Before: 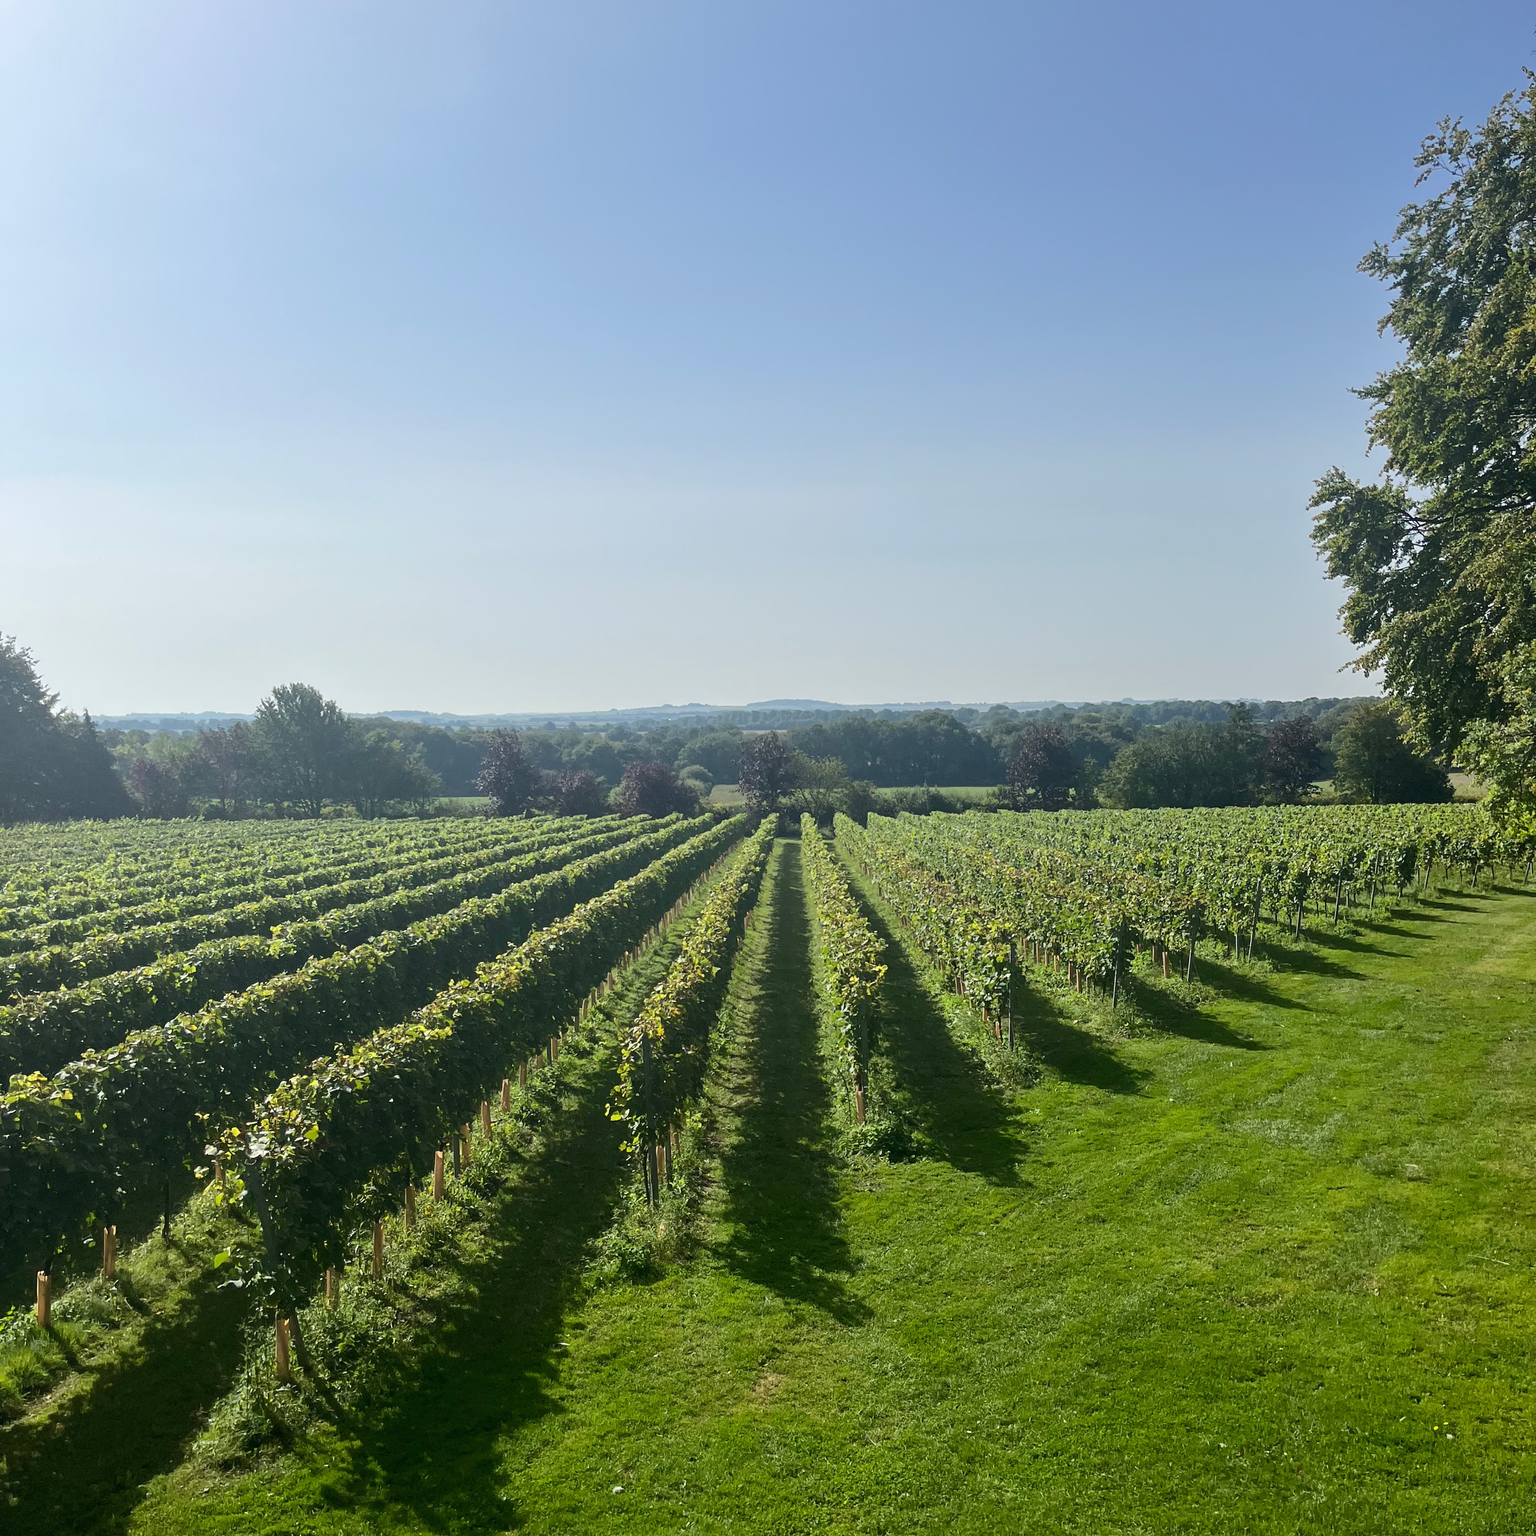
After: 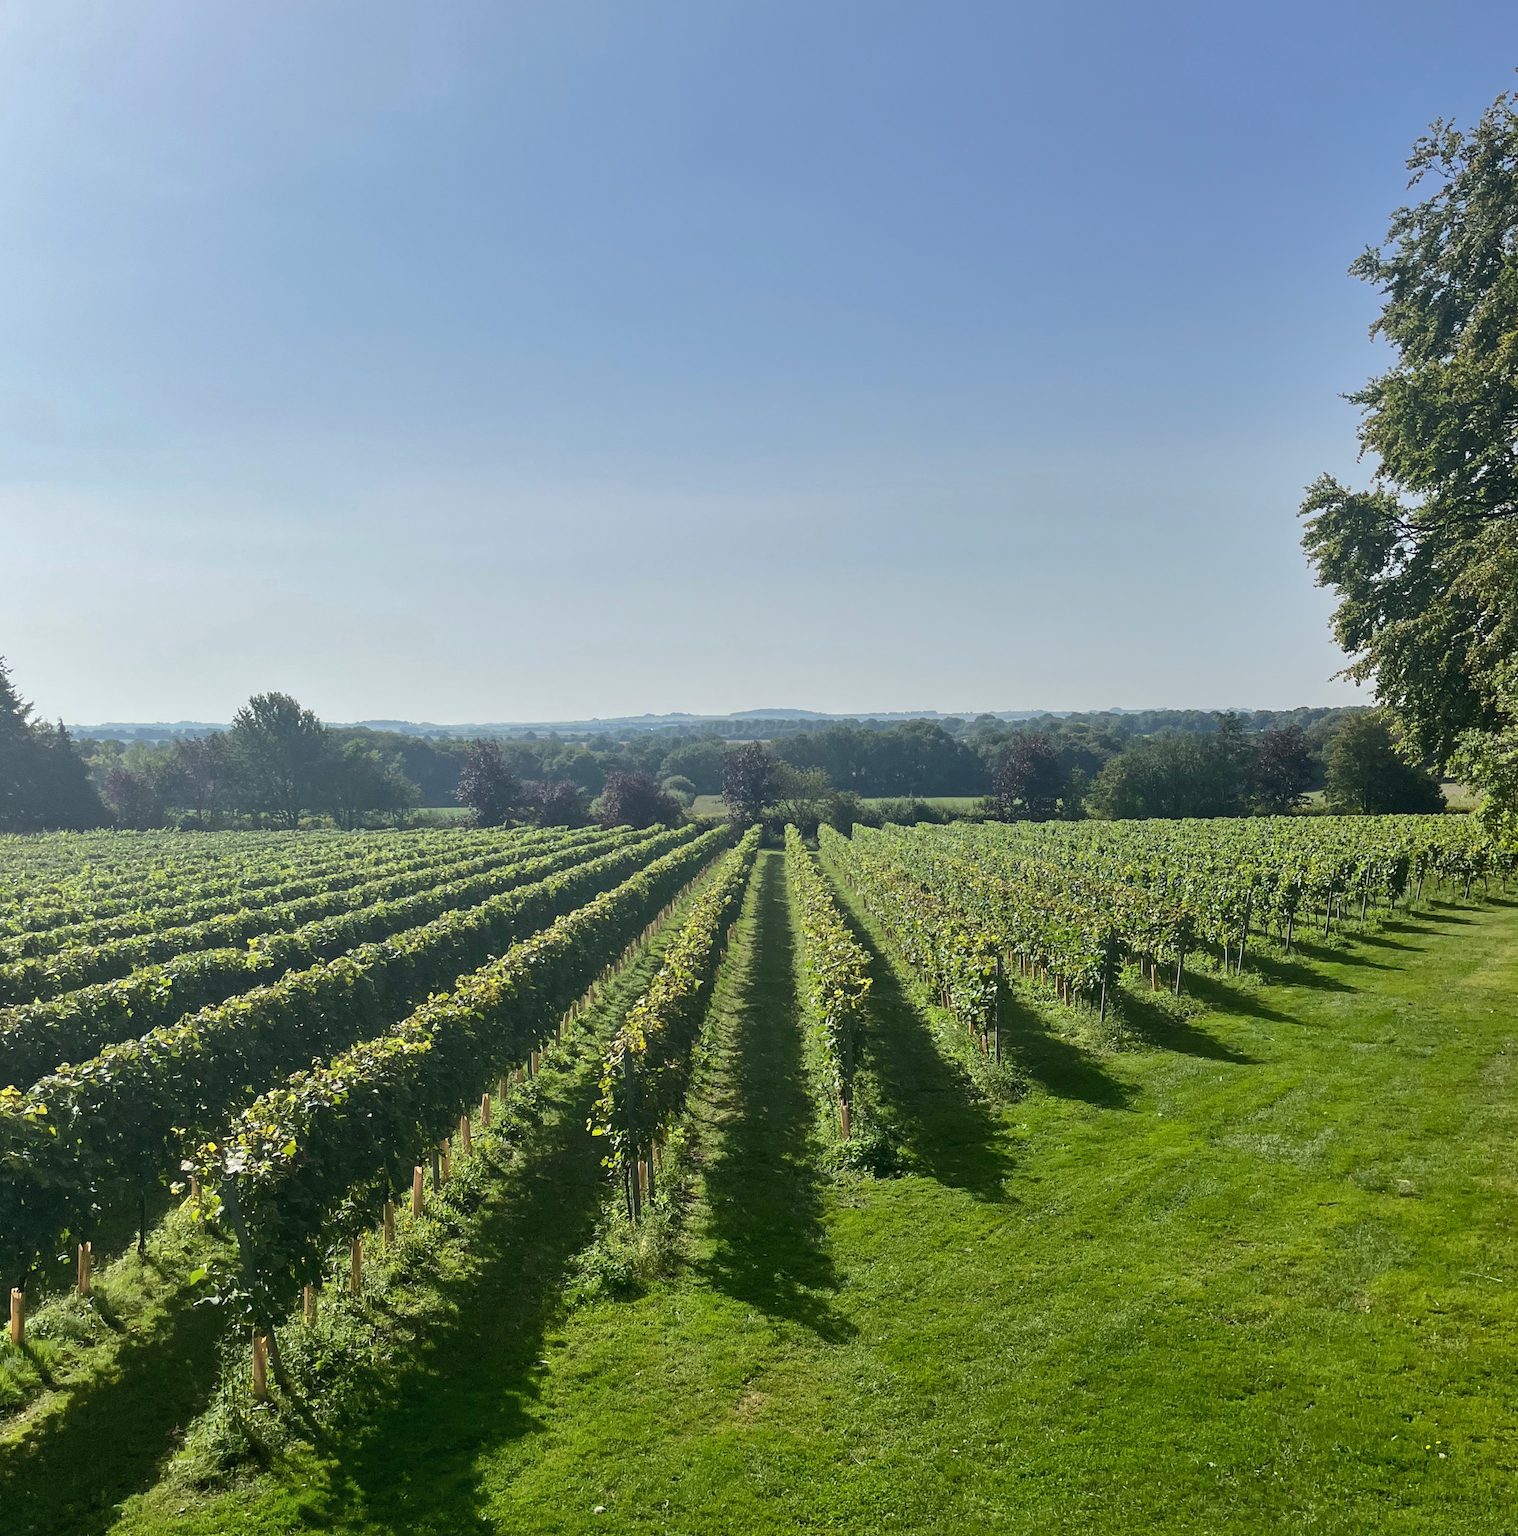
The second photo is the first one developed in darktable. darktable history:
shadows and highlights: radius 264.75, soften with gaussian
crop and rotate: left 1.774%, right 0.633%, bottom 1.28%
